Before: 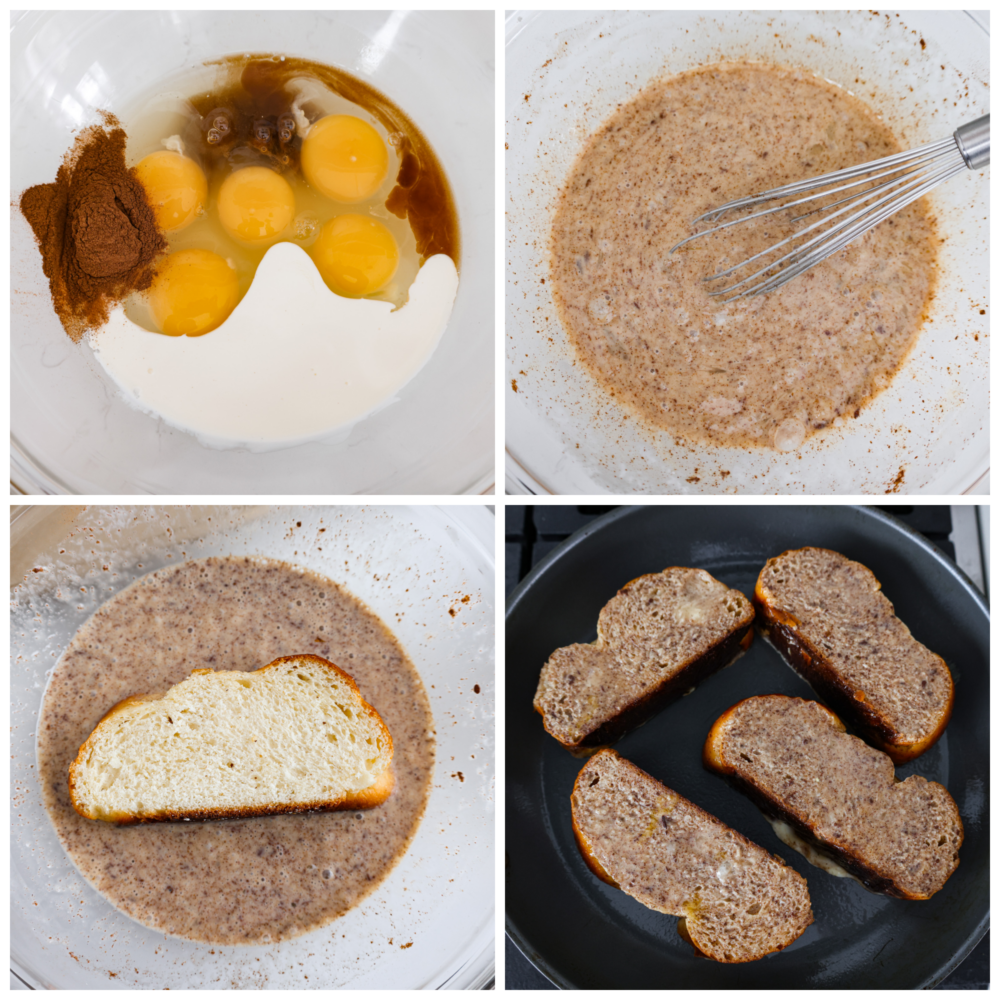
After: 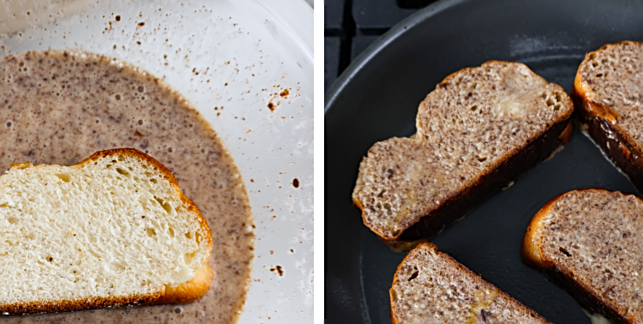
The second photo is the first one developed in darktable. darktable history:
exposure: compensate highlight preservation false
sharpen: on, module defaults
shadows and highlights: highlights color adjustment 46.4%, soften with gaussian
crop: left 18.148%, top 50.689%, right 17.541%, bottom 16.895%
